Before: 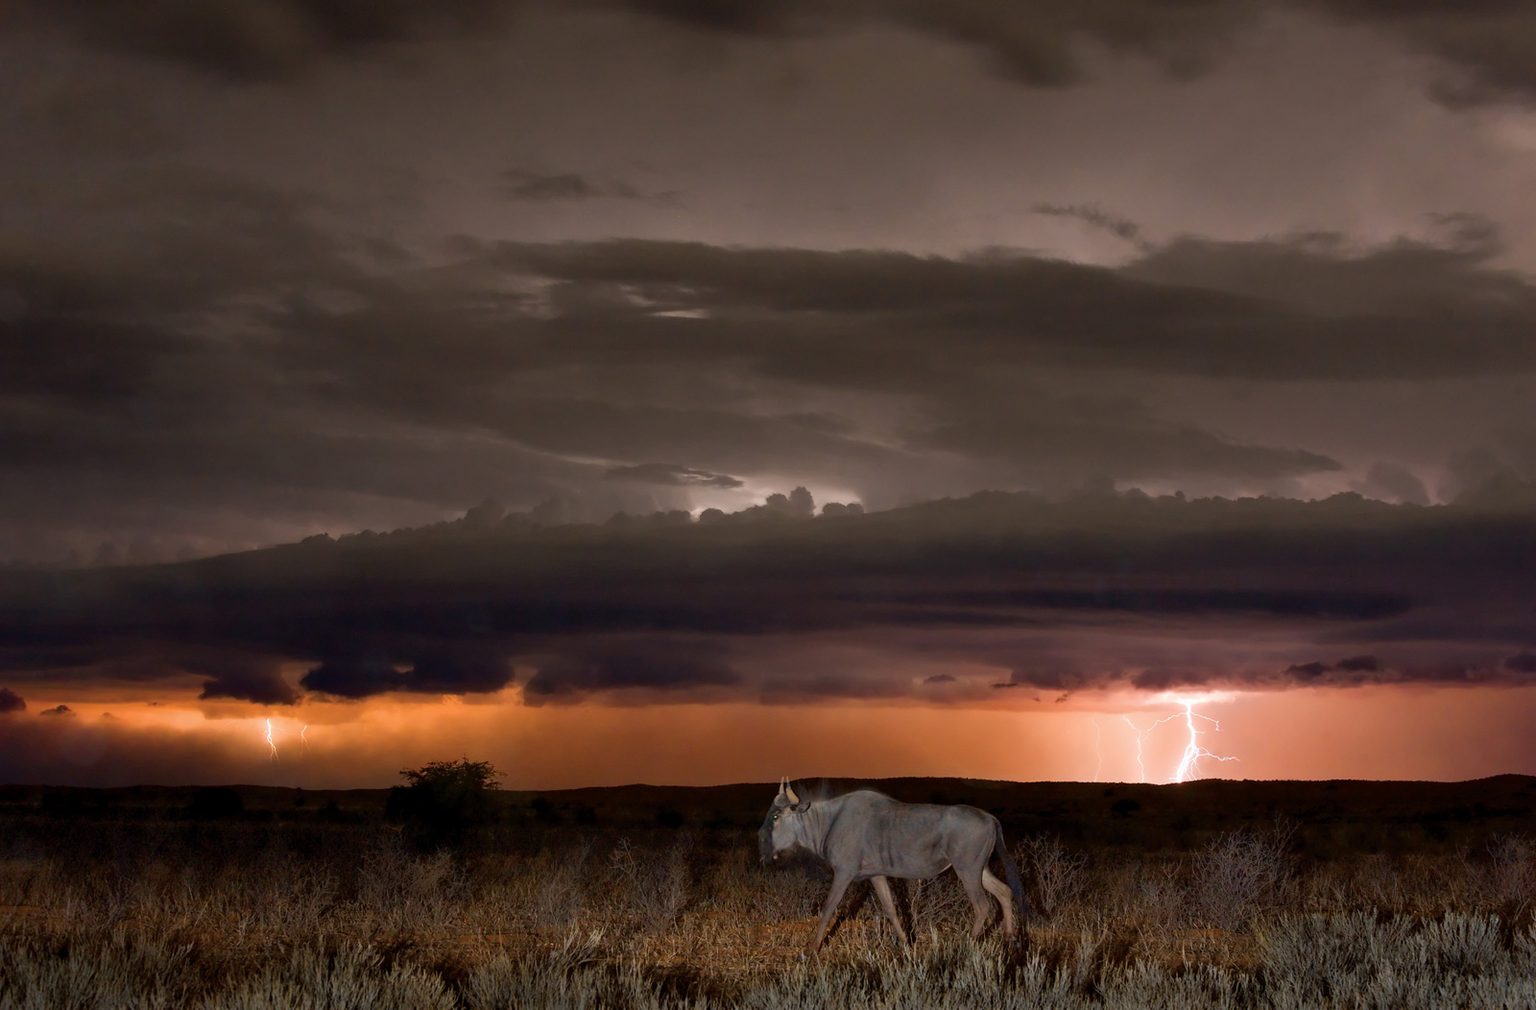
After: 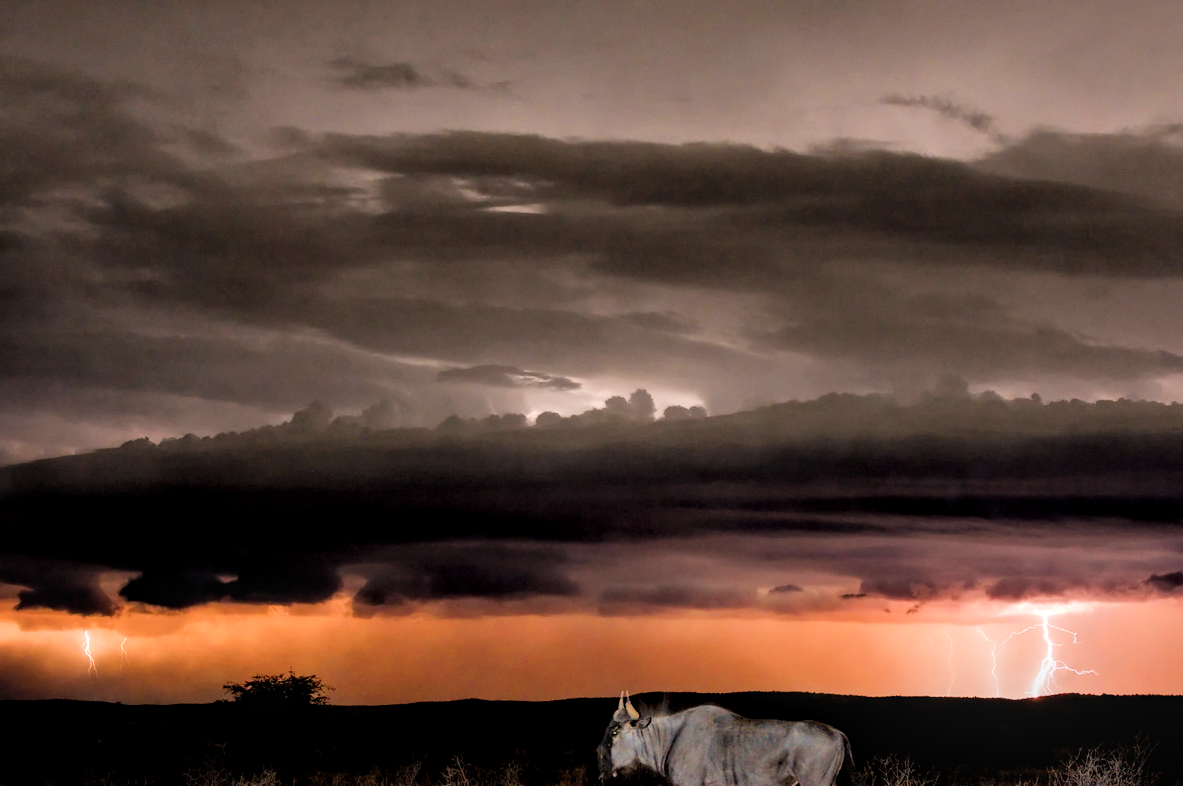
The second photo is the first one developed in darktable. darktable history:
local contrast: on, module defaults
levels: mode automatic, white 99.93%, levels [0.721, 0.937, 0.997]
crop and rotate: left 12.077%, top 11.38%, right 13.925%, bottom 13.898%
filmic rgb: middle gray luminance 17.73%, black relative exposure -7.55 EV, white relative exposure 8.44 EV, threshold 3.02 EV, target black luminance 0%, hardness 2.23, latitude 19.01%, contrast 0.873, highlights saturation mix 4.19%, shadows ↔ highlights balance 10.9%, enable highlight reconstruction true
